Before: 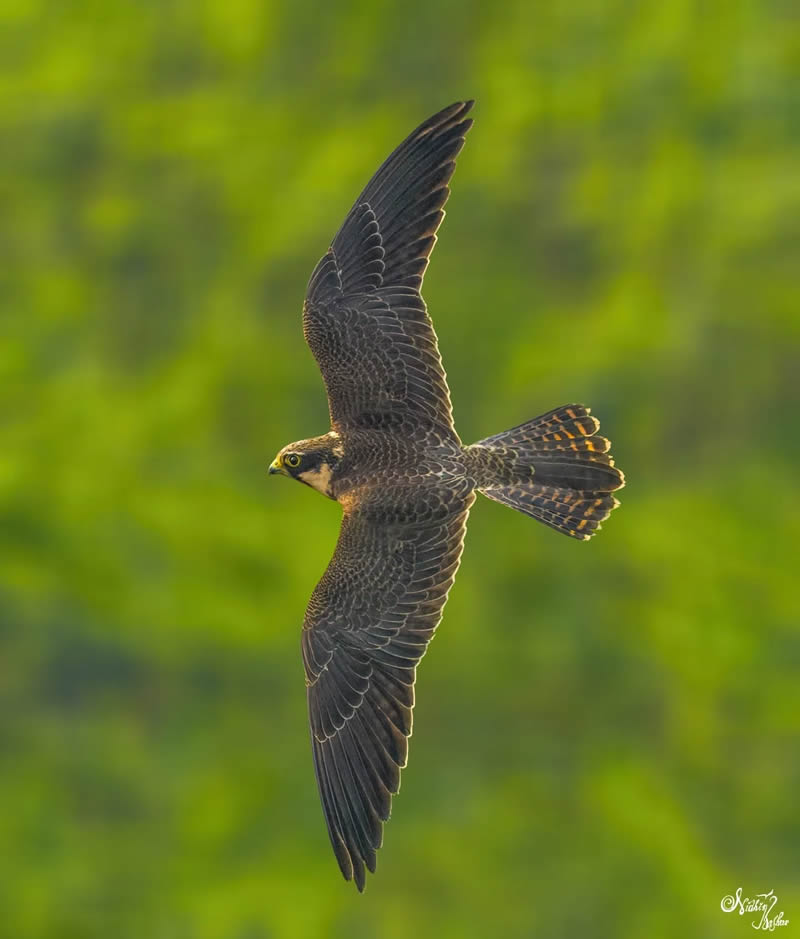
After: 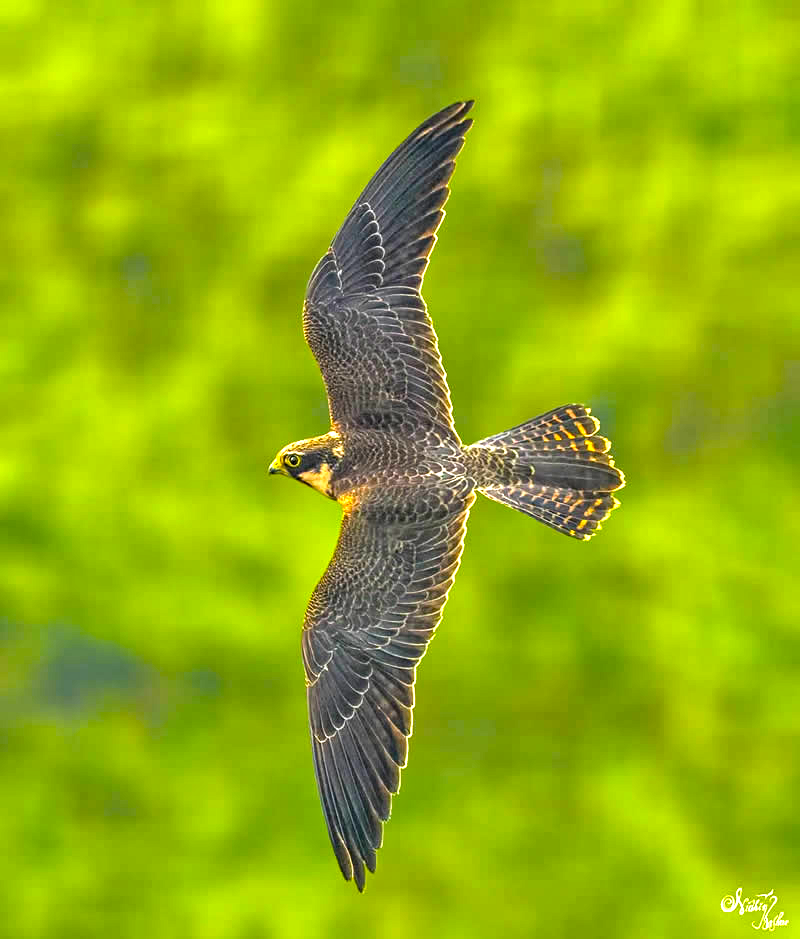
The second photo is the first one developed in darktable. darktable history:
exposure: black level correction 0, exposure 1.199 EV, compensate highlight preservation false
contrast equalizer: octaves 7, y [[0.51, 0.537, 0.559, 0.574, 0.599, 0.618], [0.5 ×6], [0.5 ×6], [0 ×6], [0 ×6]]
color balance rgb: perceptual saturation grading › global saturation 29.754%, global vibrance 25.022%
